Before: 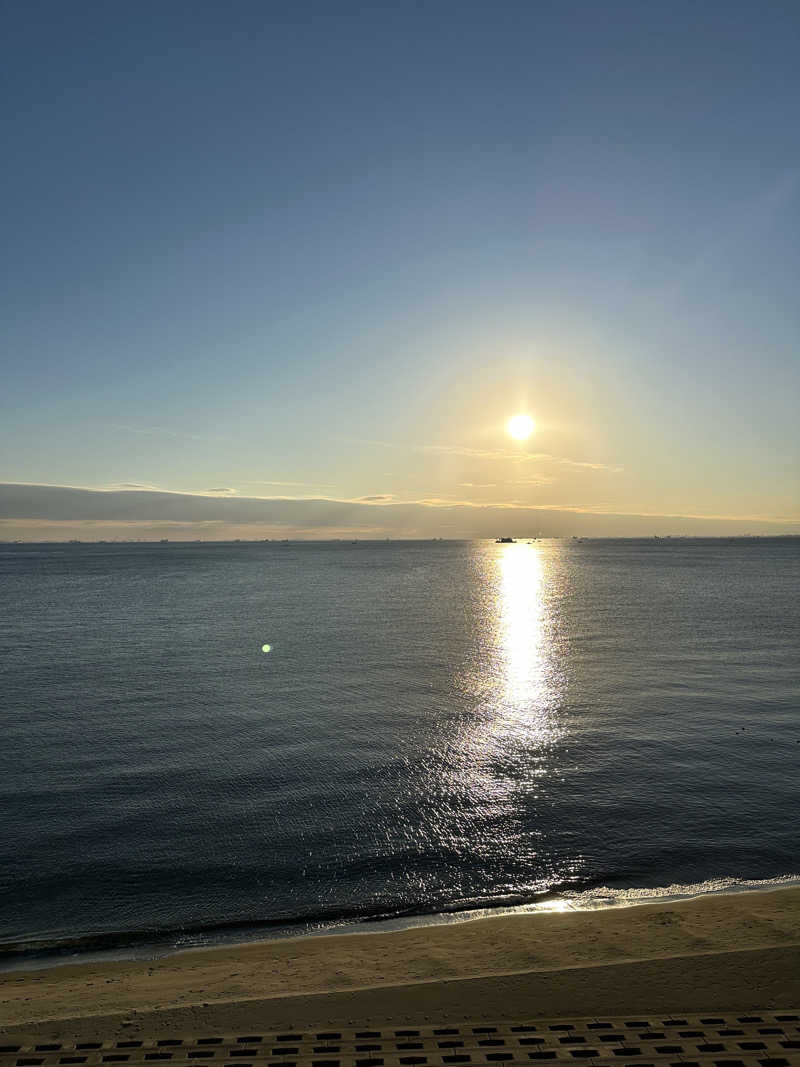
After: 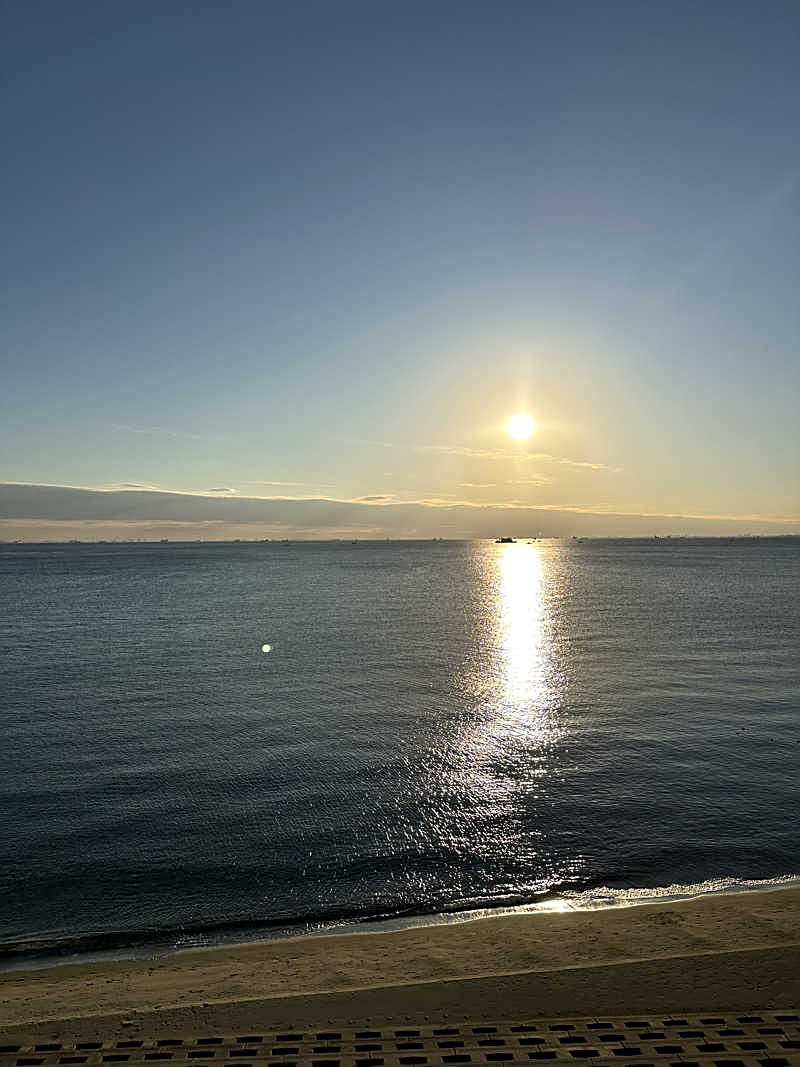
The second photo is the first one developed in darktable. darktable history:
local contrast: mode bilateral grid, contrast 16, coarseness 37, detail 105%, midtone range 0.2
sharpen: on, module defaults
